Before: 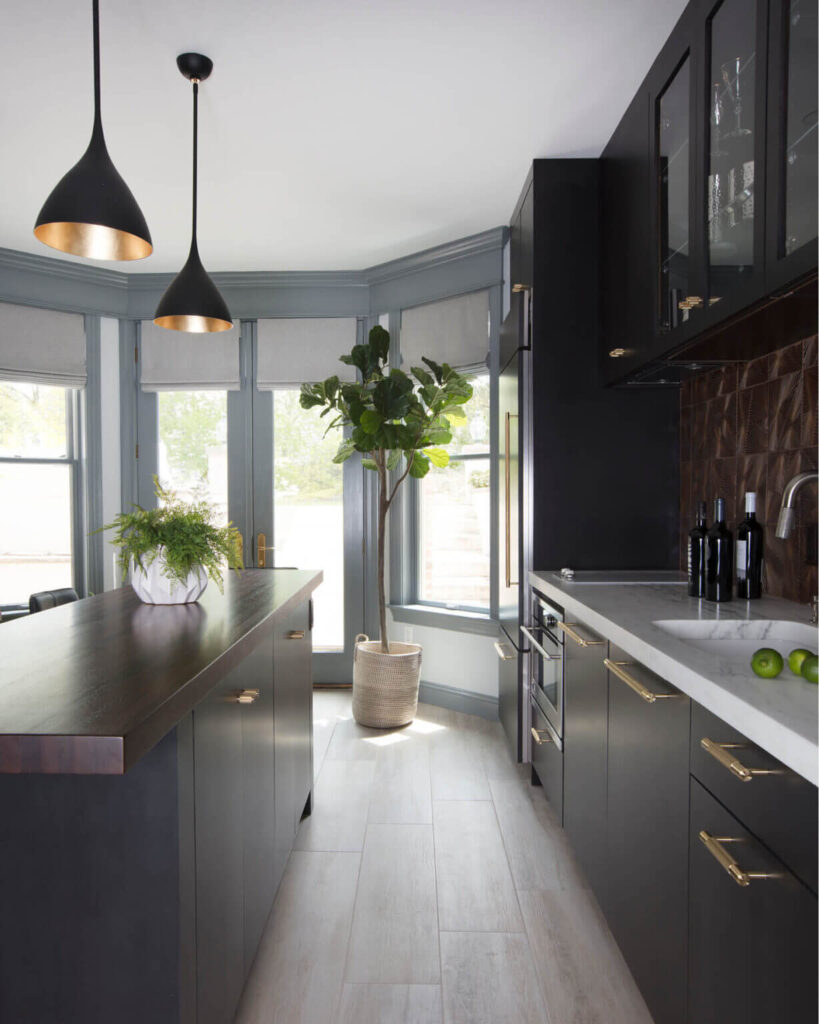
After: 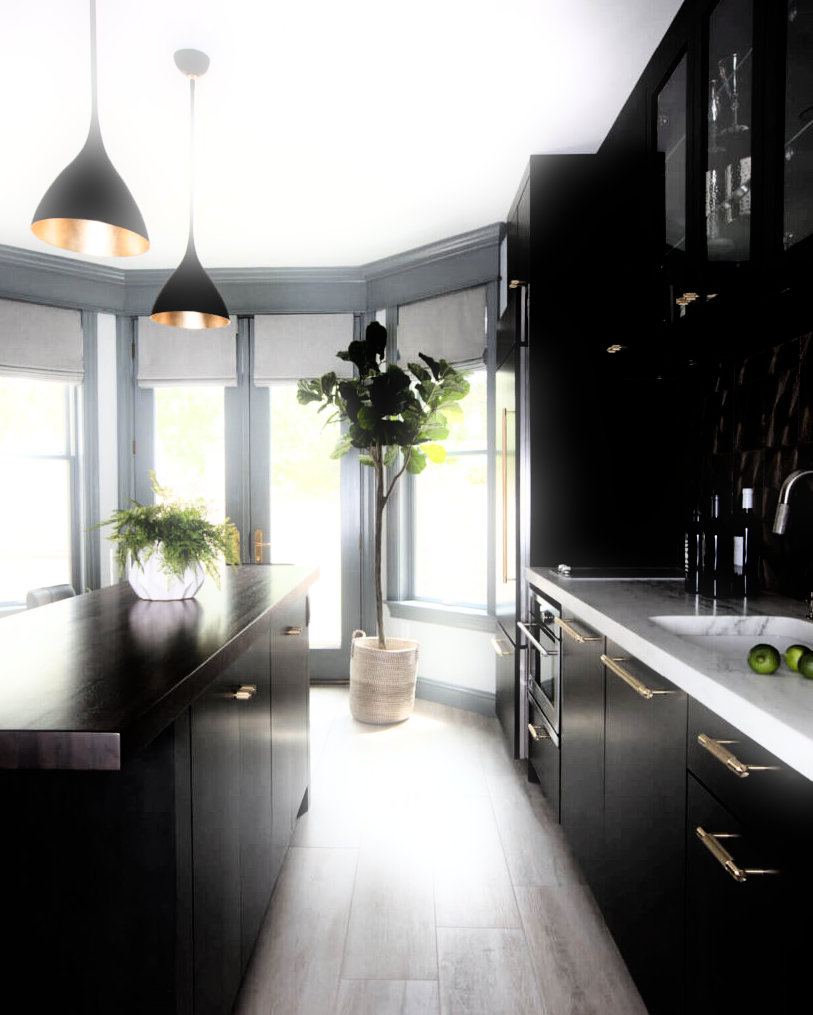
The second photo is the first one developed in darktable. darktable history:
crop: left 0.434%, top 0.485%, right 0.244%, bottom 0.386%
filmic rgb: black relative exposure -3.75 EV, white relative exposure 2.4 EV, dynamic range scaling -50%, hardness 3.42, latitude 30%, contrast 1.8
bloom: size 5%, threshold 95%, strength 15%
tone curve: curves: ch0 [(0, 0) (0.003, 0.003) (0.011, 0.011) (0.025, 0.025) (0.044, 0.044) (0.069, 0.068) (0.1, 0.098) (0.136, 0.134) (0.177, 0.175) (0.224, 0.221) (0.277, 0.273) (0.335, 0.331) (0.399, 0.394) (0.468, 0.462) (0.543, 0.543) (0.623, 0.623) (0.709, 0.709) (0.801, 0.801) (0.898, 0.898) (1, 1)], preserve colors none
